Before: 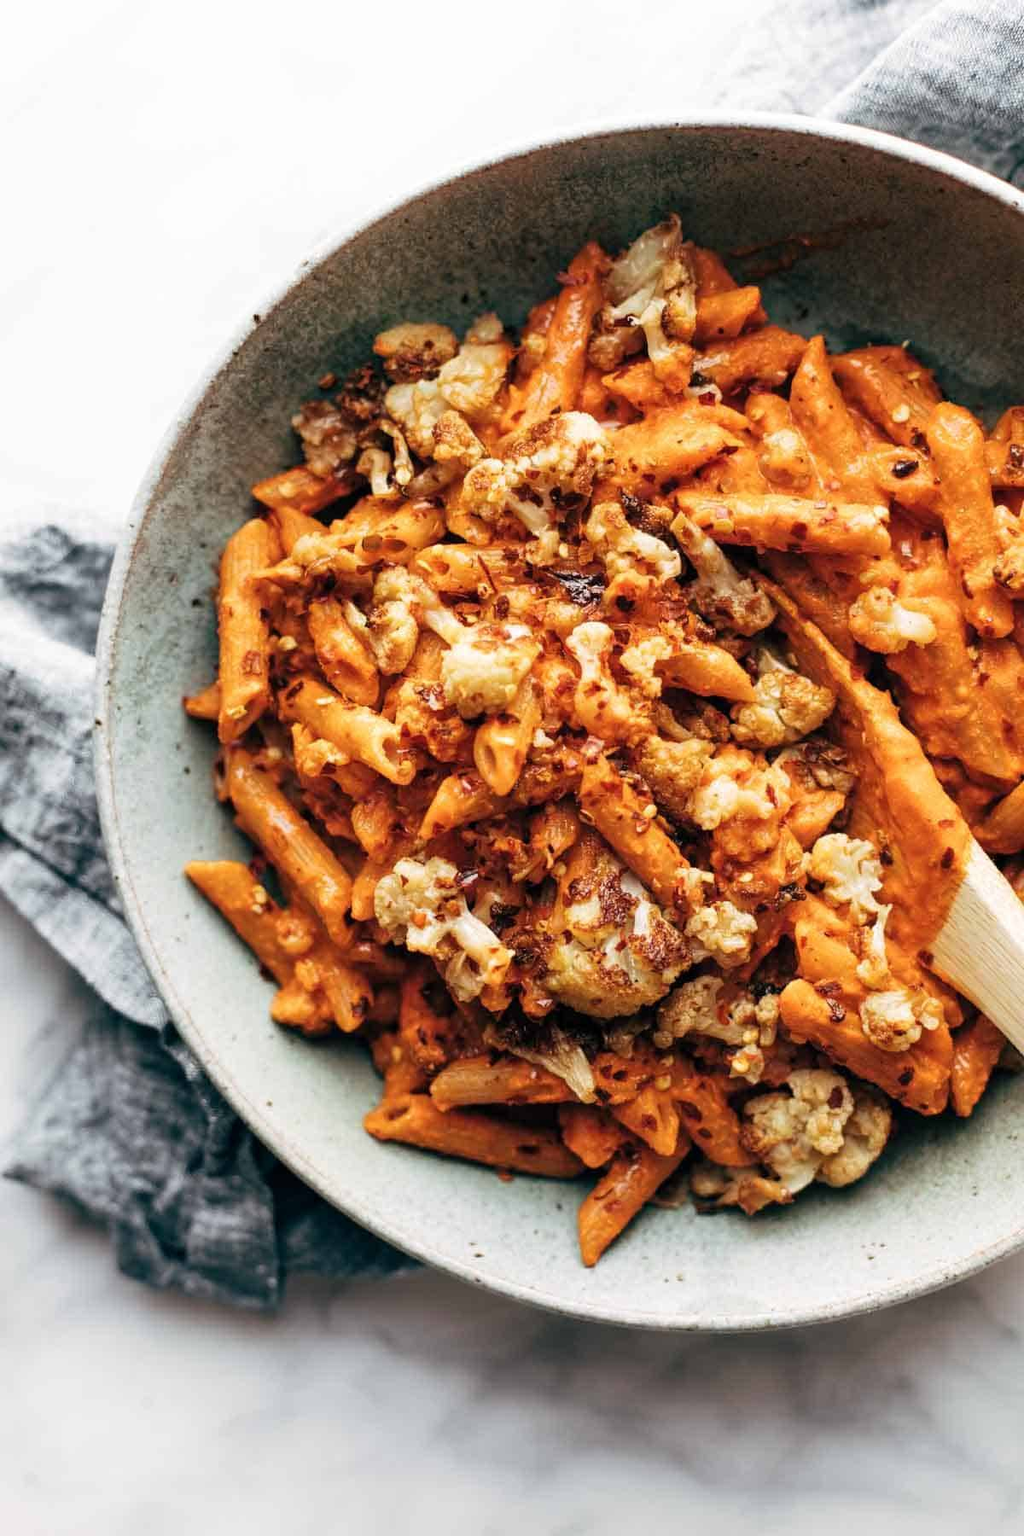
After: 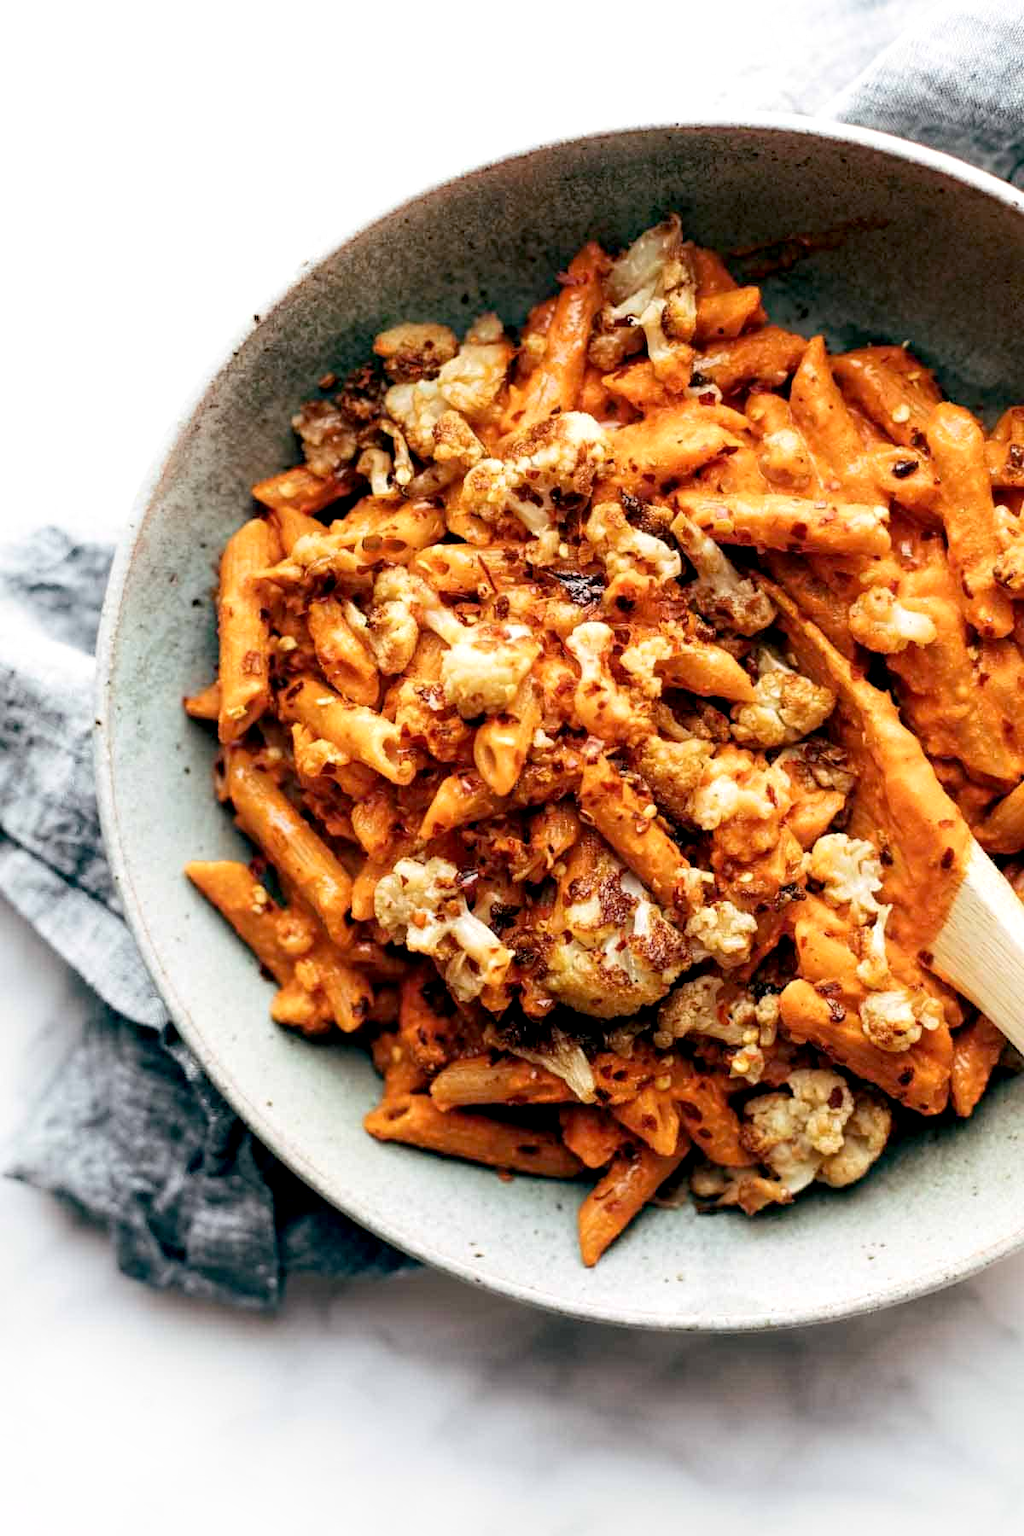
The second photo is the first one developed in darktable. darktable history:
exposure: black level correction 0.007, exposure 0.159 EV, compensate highlight preservation false
shadows and highlights: shadows -40.15, highlights 62.88, soften with gaussian
